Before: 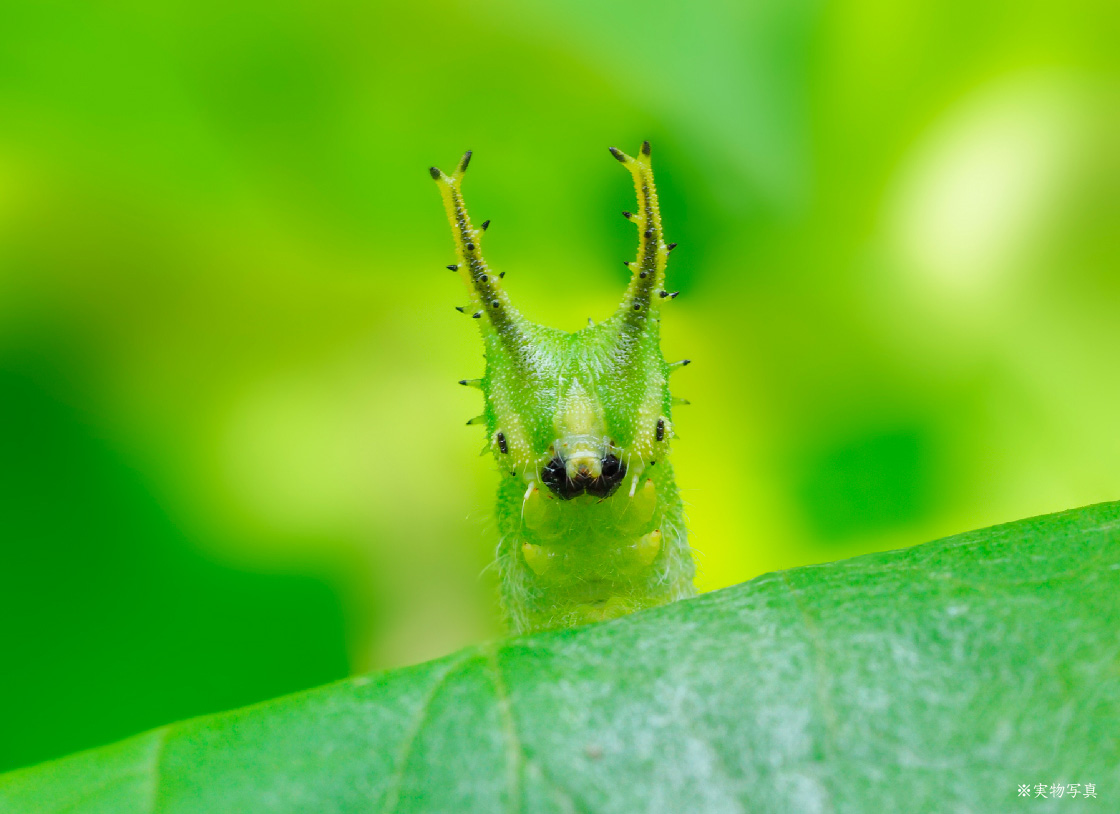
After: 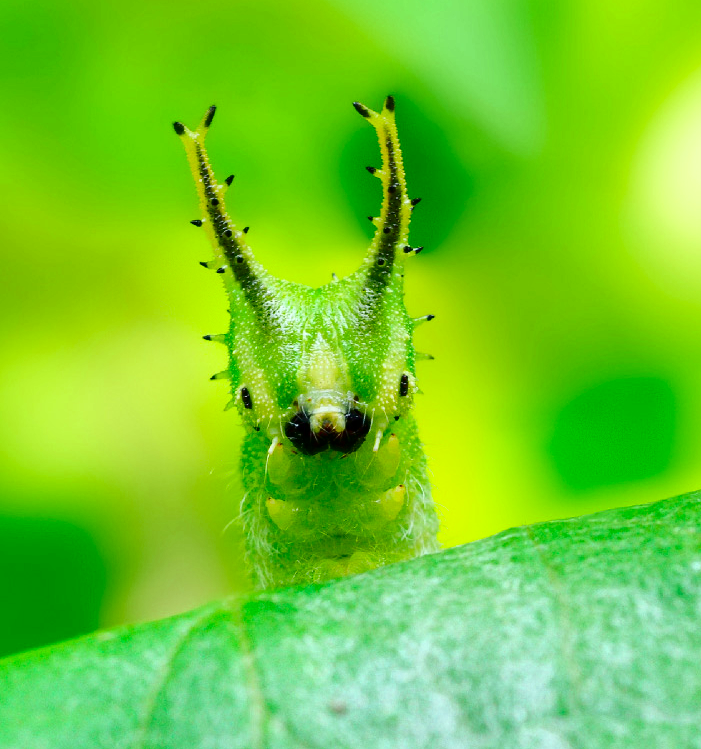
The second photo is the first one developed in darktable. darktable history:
shadows and highlights: shadows 19.93, highlights -20.88, soften with gaussian
color zones: curves: ch0 [(0.25, 0.5) (0.463, 0.627) (0.484, 0.637) (0.75, 0.5)]
crop and rotate: left 22.935%, top 5.643%, right 14.461%, bottom 2.309%
contrast brightness saturation: contrast 0.241, brightness -0.242, saturation 0.146
